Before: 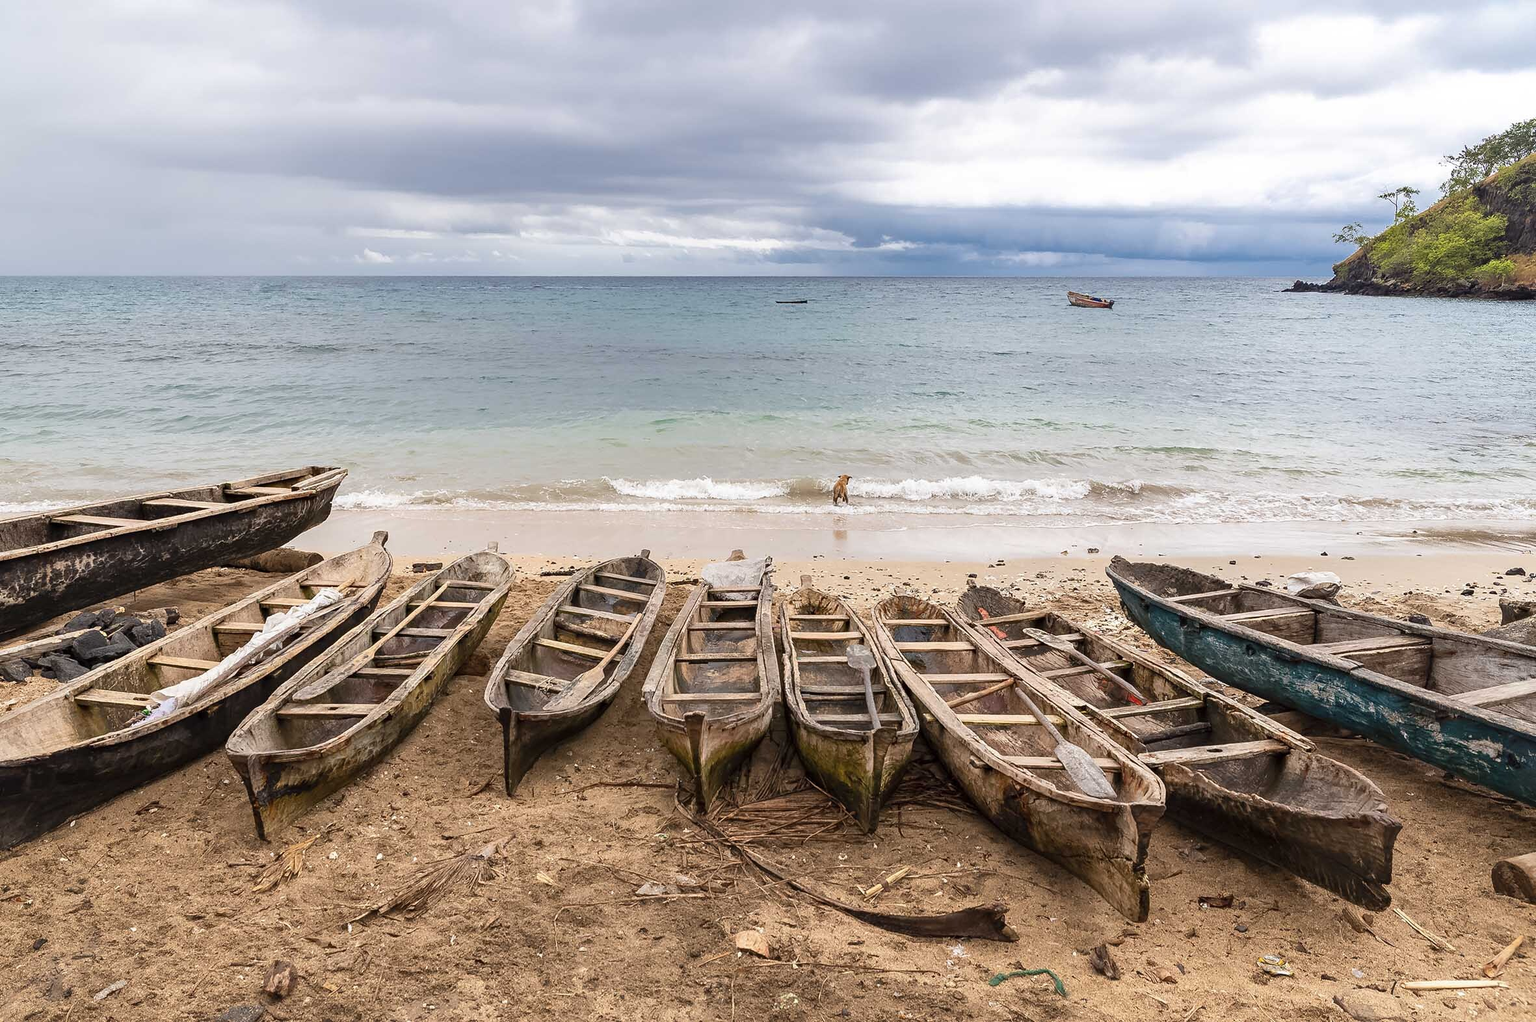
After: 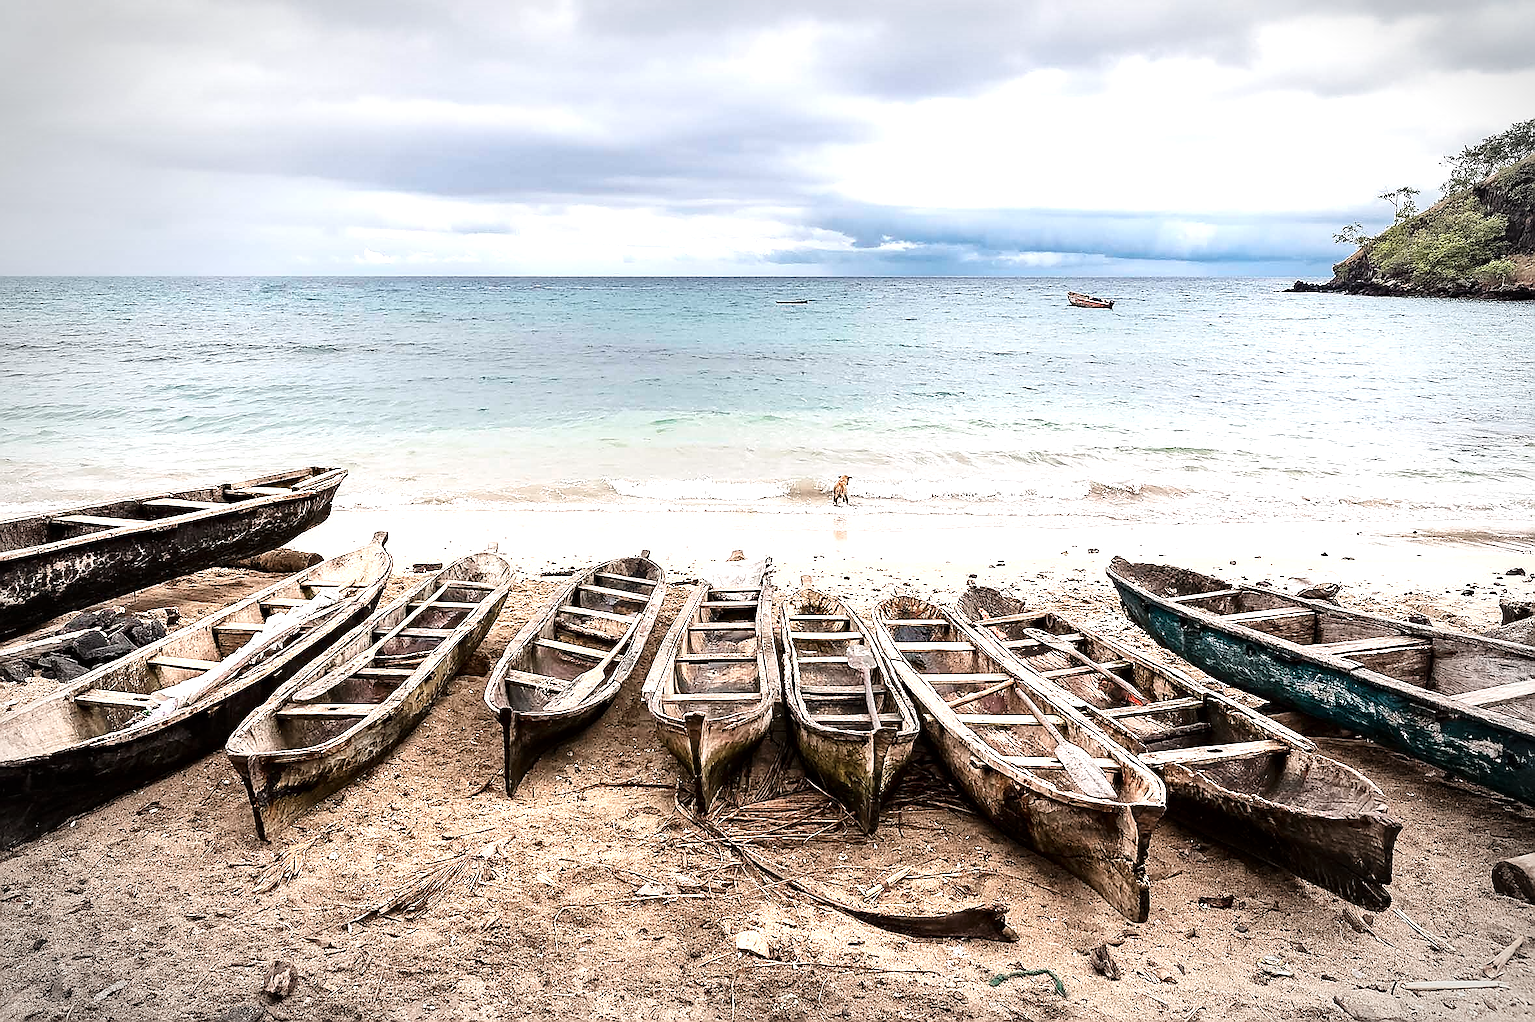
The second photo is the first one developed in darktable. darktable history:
exposure: exposure 0.77 EV, compensate highlight preservation false
vibrance: vibrance 0%
tone curve: curves: ch0 [(0, 0) (0.004, 0.001) (0.133, 0.112) (0.325, 0.362) (0.832, 0.893) (1, 1)], color space Lab, linked channels, preserve colors none
sharpen: radius 1.4, amount 1.25, threshold 0.7
vignetting: automatic ratio true
contrast brightness saturation: brightness -0.2, saturation 0.08
color zones: curves: ch0 [(0, 0.559) (0.153, 0.551) (0.229, 0.5) (0.429, 0.5) (0.571, 0.5) (0.714, 0.5) (0.857, 0.5) (1, 0.559)]; ch1 [(0, 0.417) (0.112, 0.336) (0.213, 0.26) (0.429, 0.34) (0.571, 0.35) (0.683, 0.331) (0.857, 0.344) (1, 0.417)]
